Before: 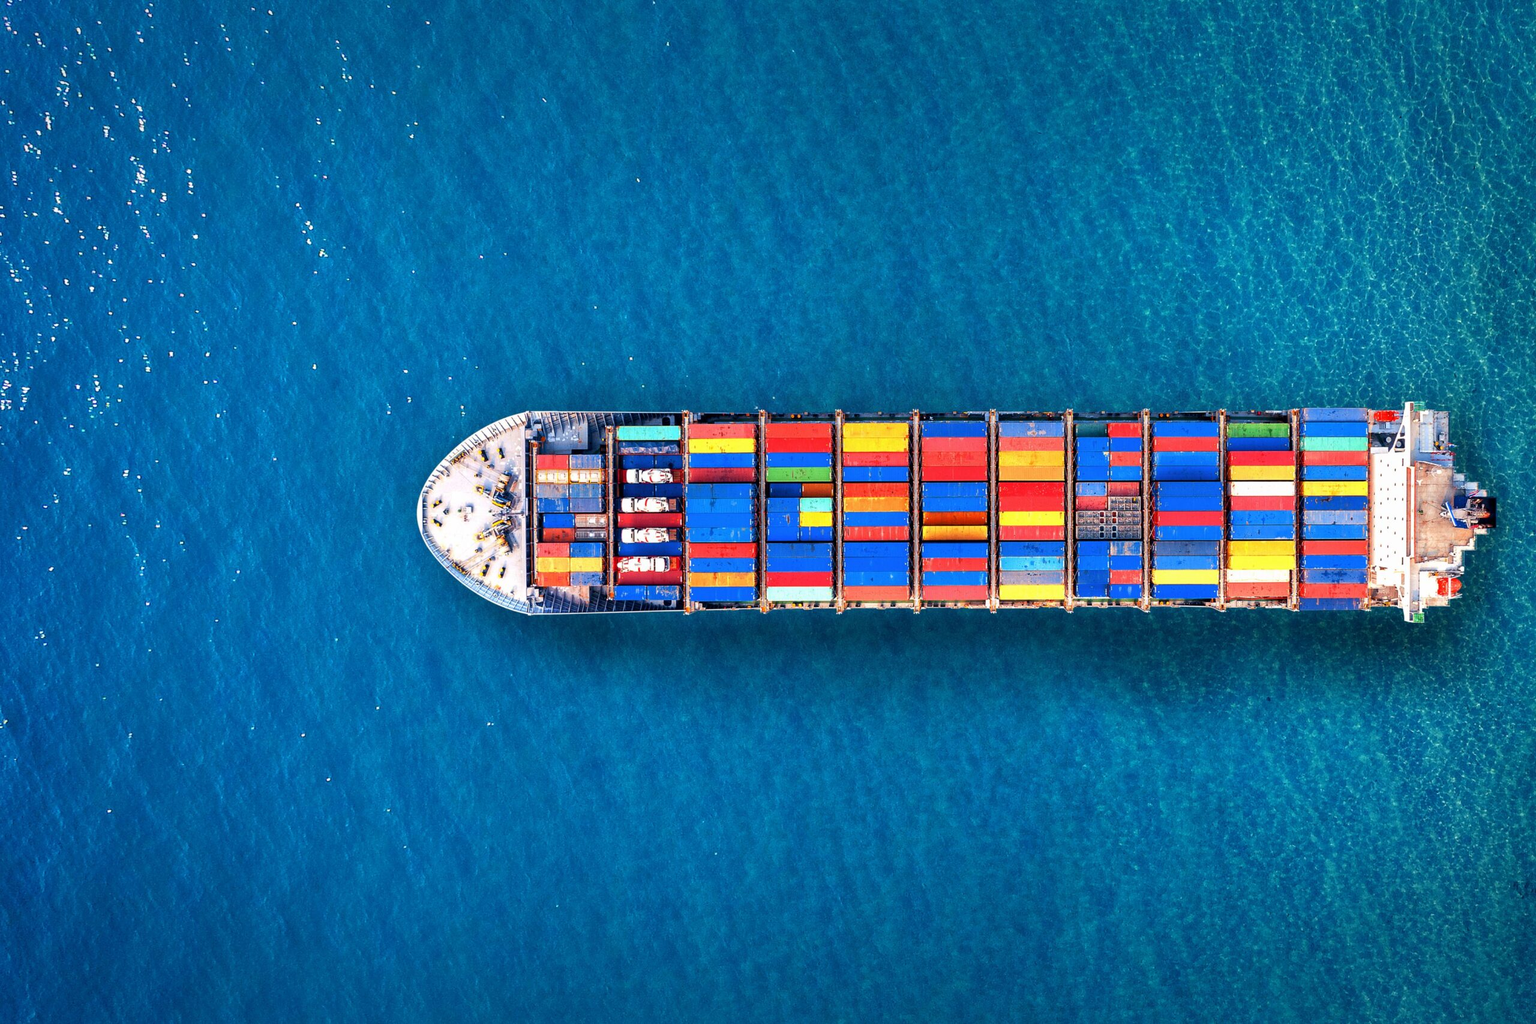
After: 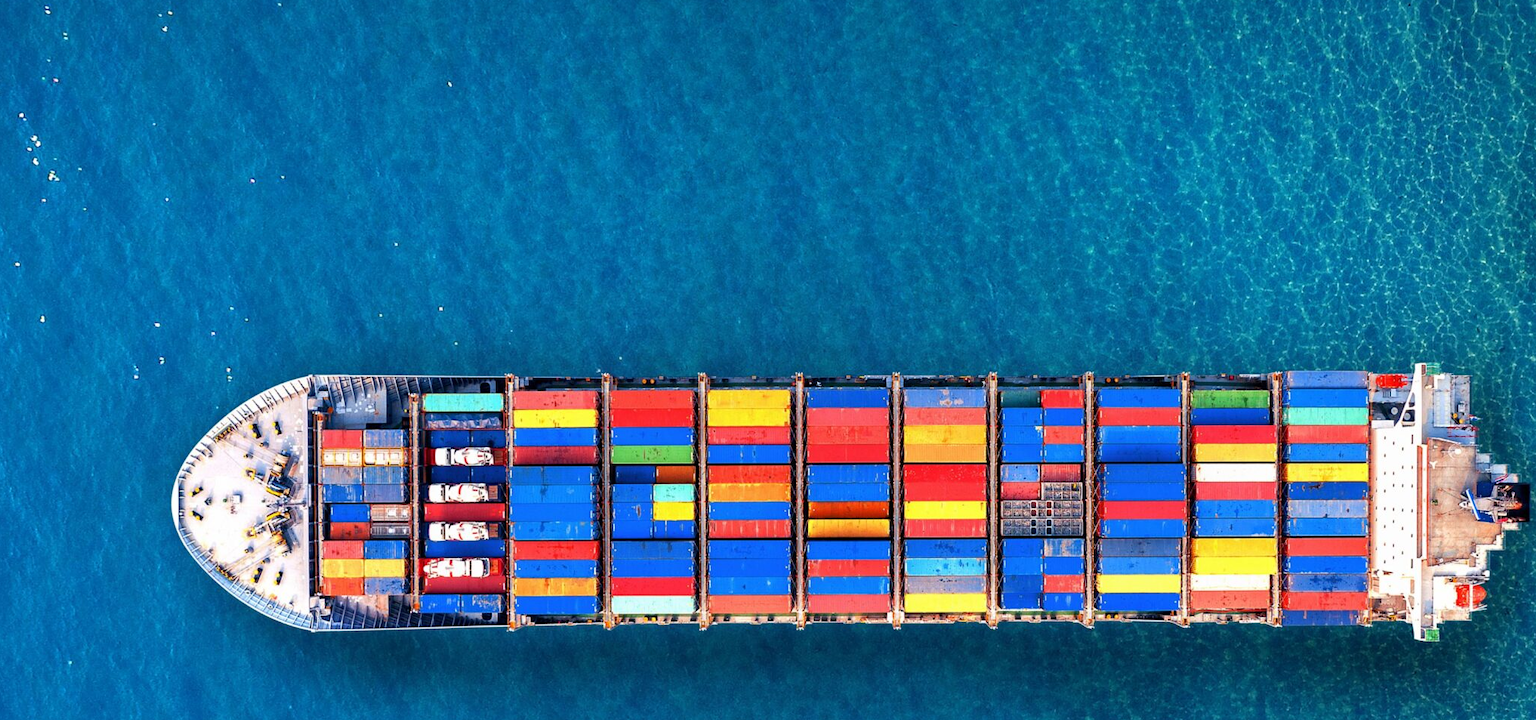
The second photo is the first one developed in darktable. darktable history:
crop: left 18.298%, top 11.094%, right 2.21%, bottom 33.004%
